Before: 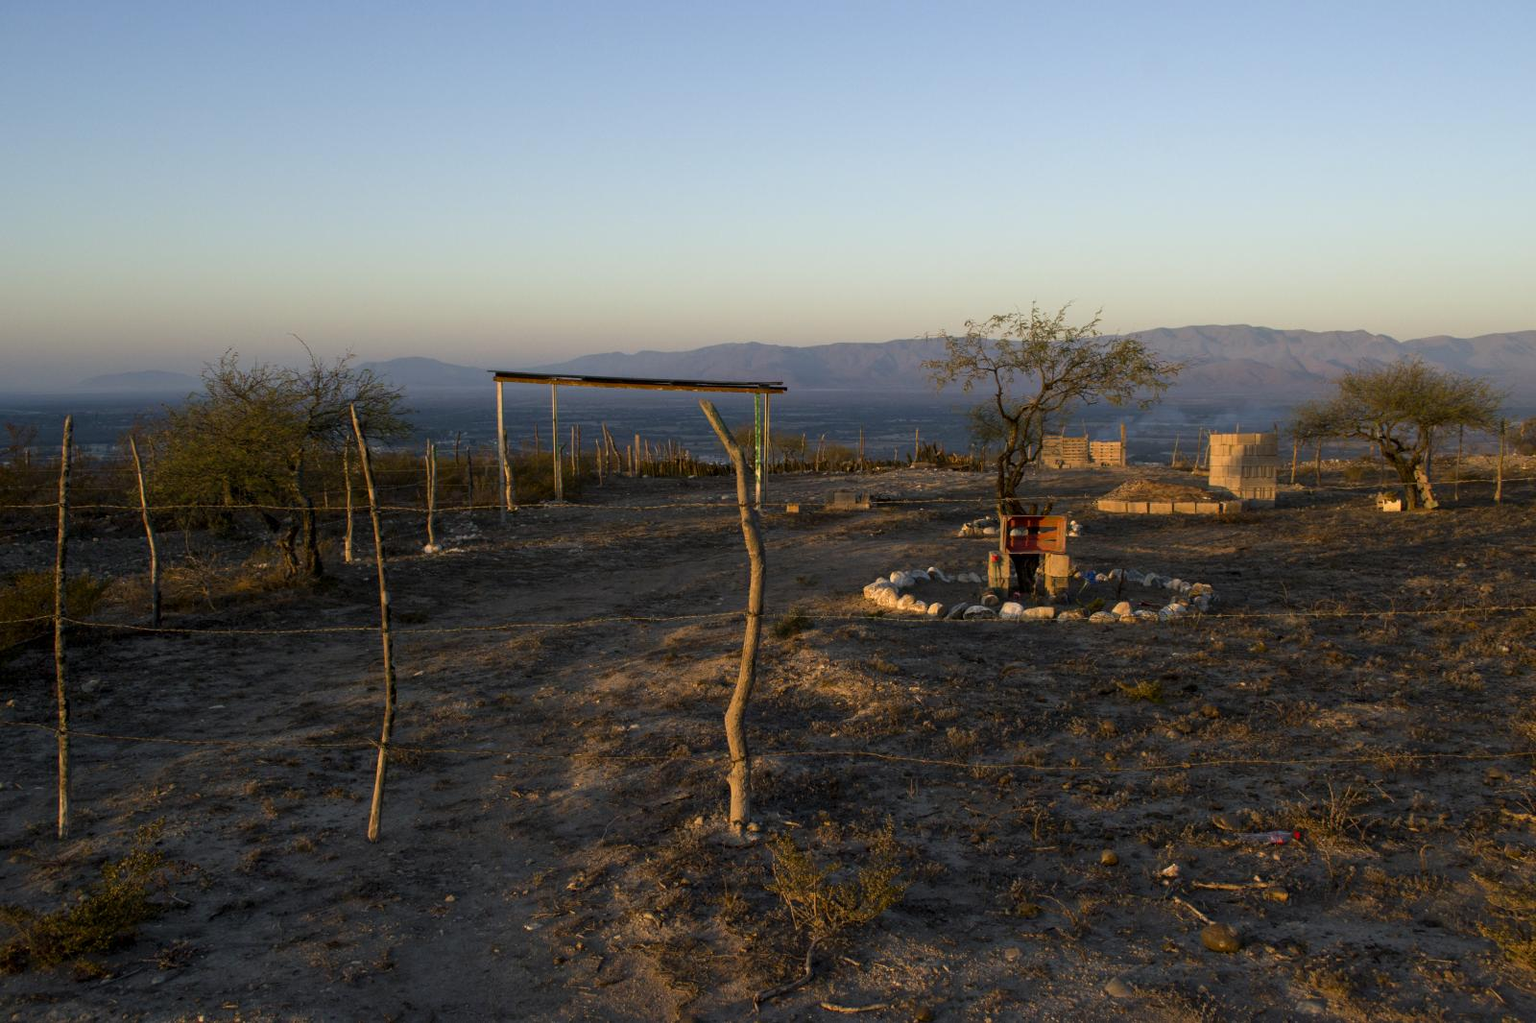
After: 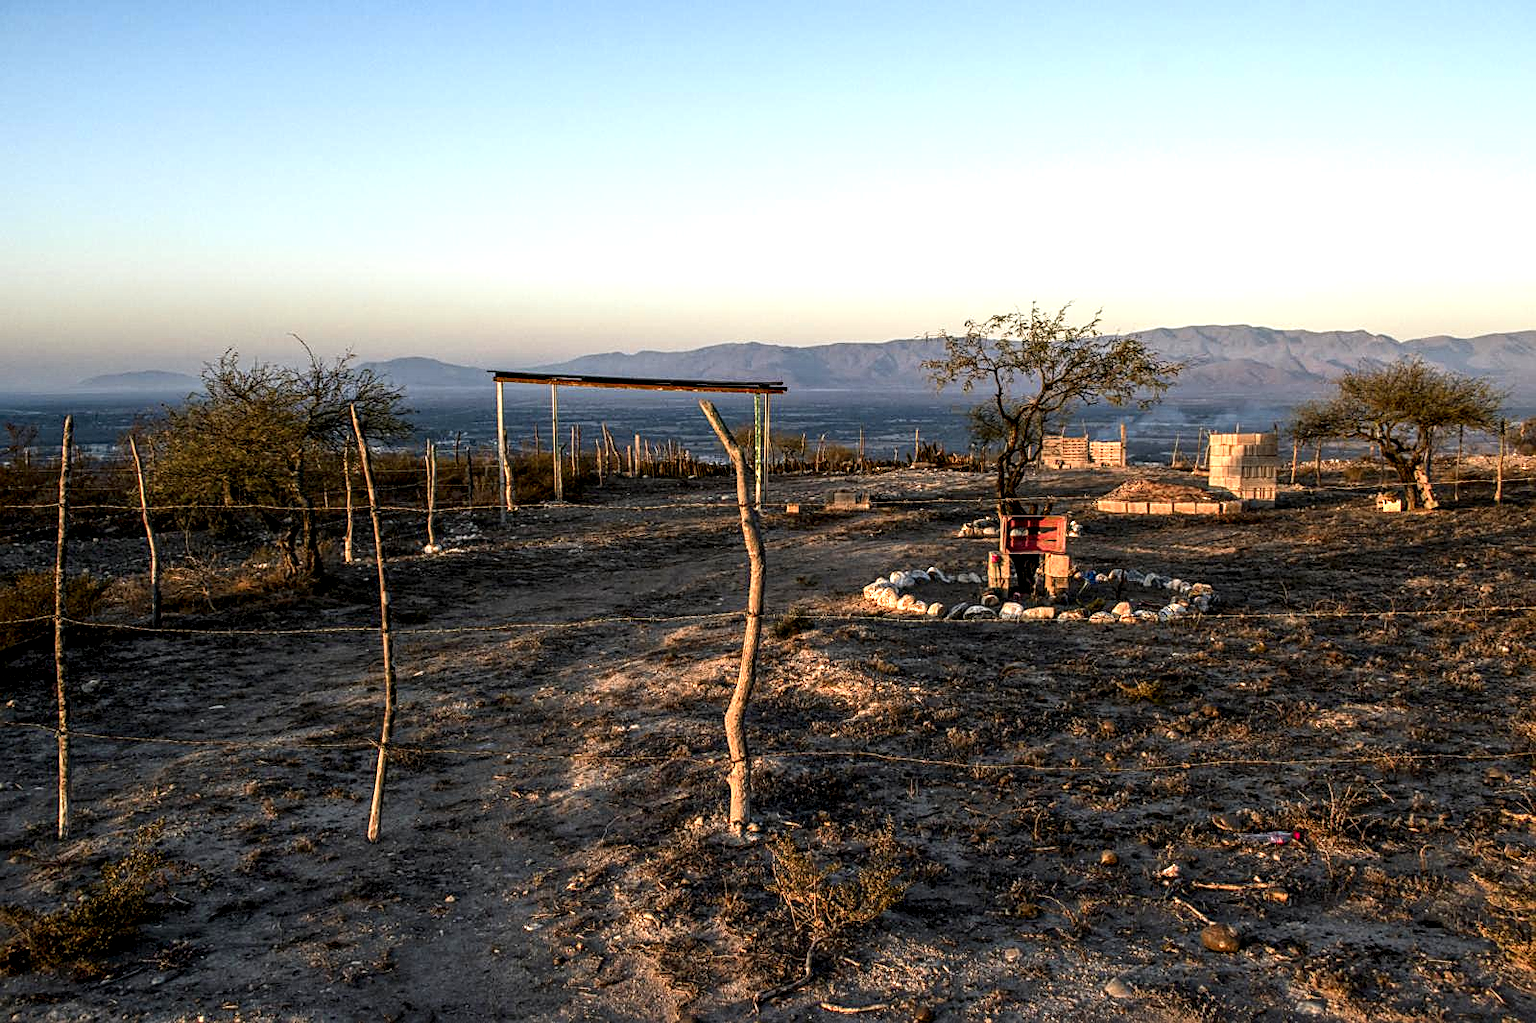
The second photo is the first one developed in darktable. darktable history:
exposure: black level correction 0, exposure 0.697 EV, compensate exposure bias true, compensate highlight preservation false
color zones: curves: ch1 [(0.263, 0.53) (0.376, 0.287) (0.487, 0.512) (0.748, 0.547) (1, 0.513)]; ch2 [(0.262, 0.45) (0.751, 0.477)]
sharpen: on, module defaults
shadows and highlights: shadows -29.92, highlights 30.27
local contrast: highlights 19%, detail 186%
